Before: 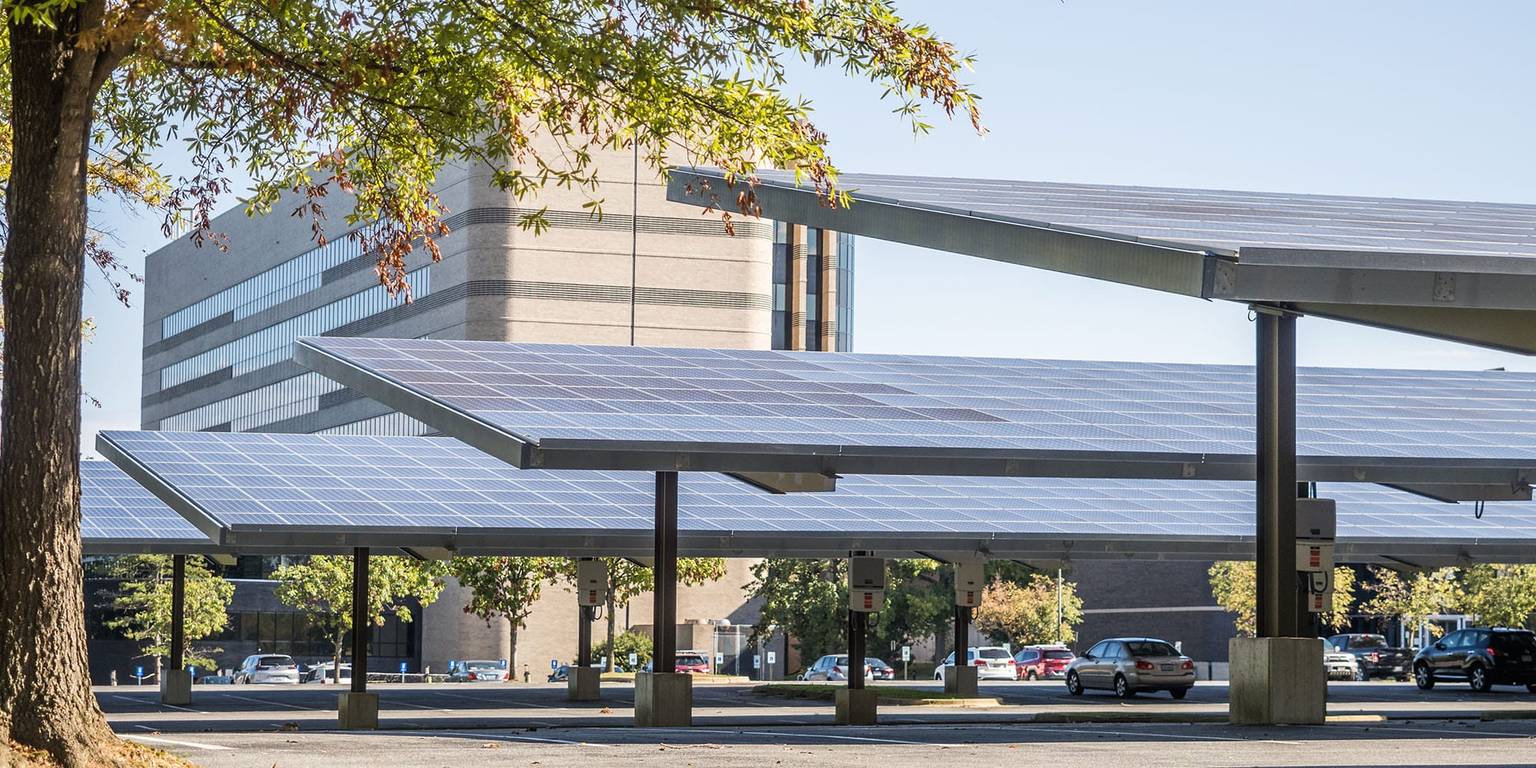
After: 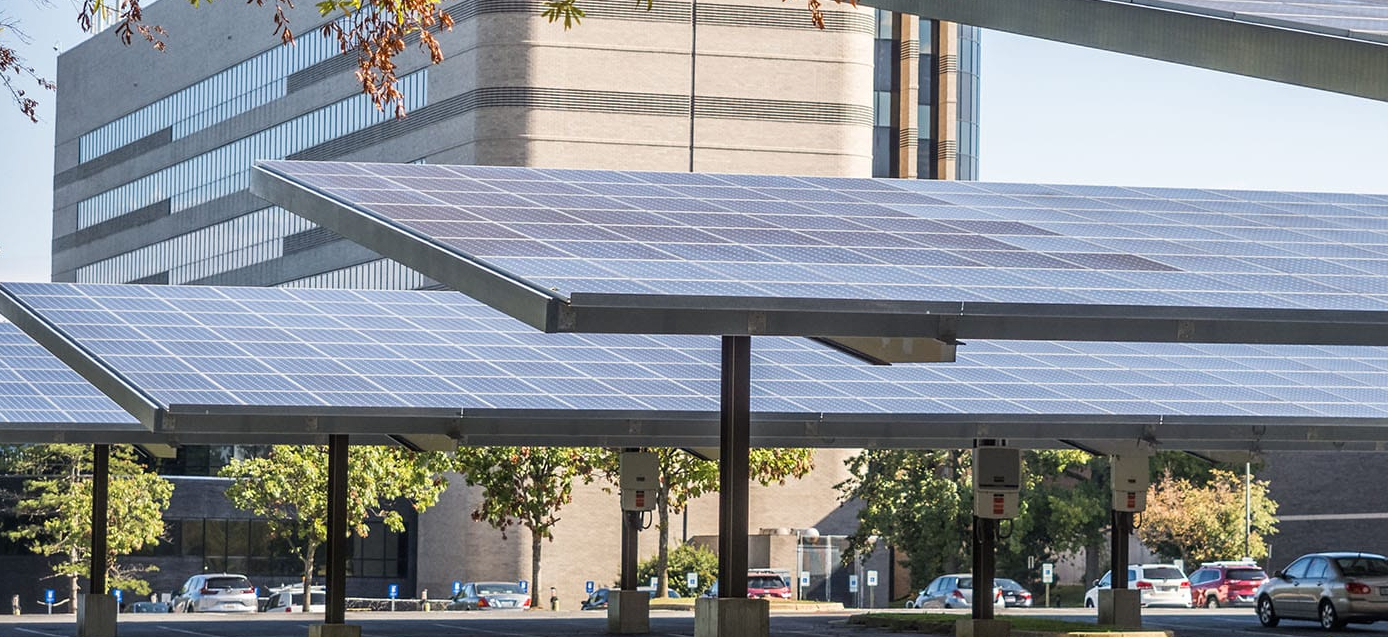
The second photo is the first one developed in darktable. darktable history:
crop: left 6.647%, top 27.875%, right 23.91%, bottom 8.364%
